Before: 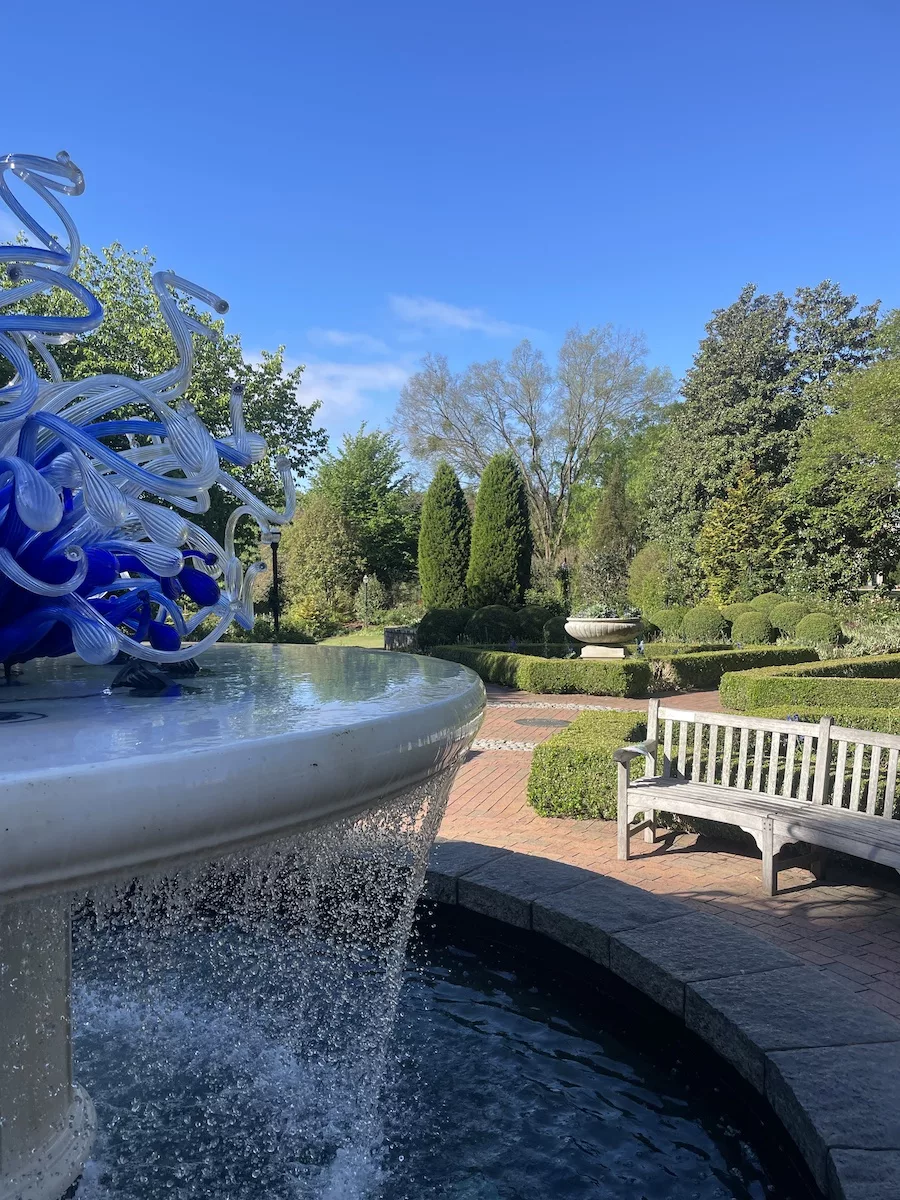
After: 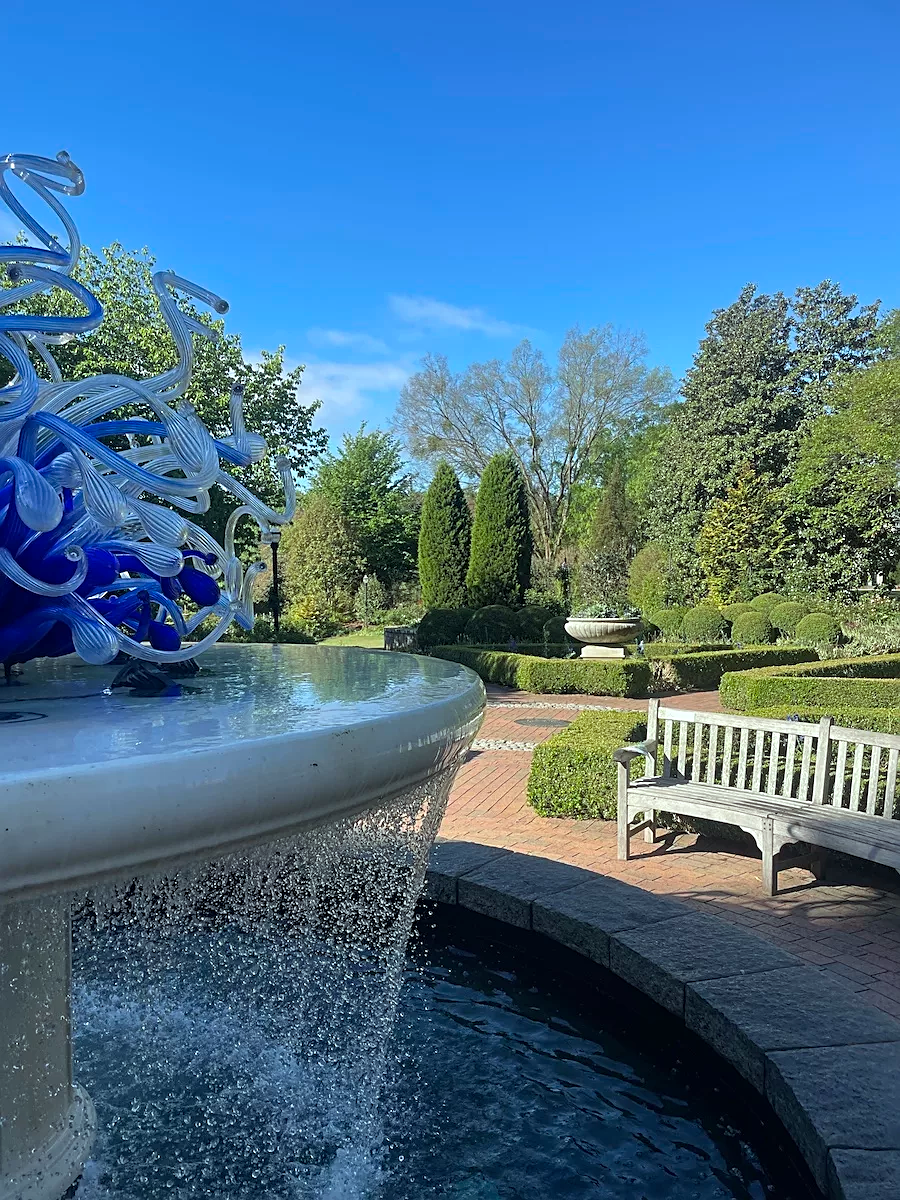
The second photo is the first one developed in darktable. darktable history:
sharpen: on, module defaults
color correction: highlights a* -6.46, highlights b* 0.793
